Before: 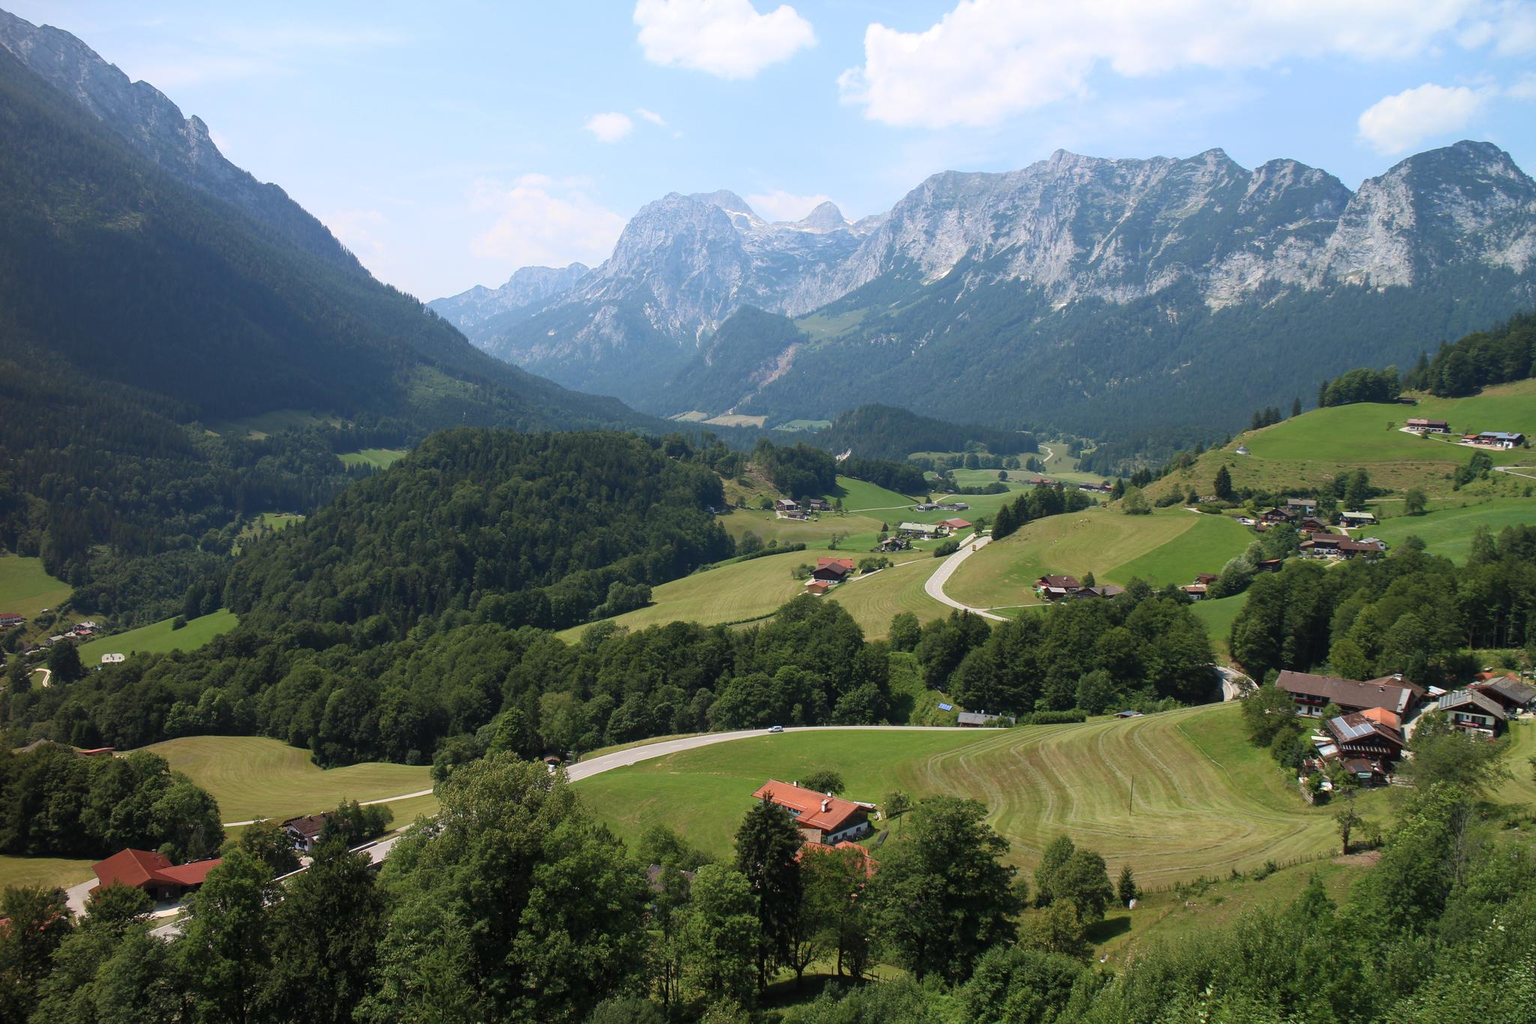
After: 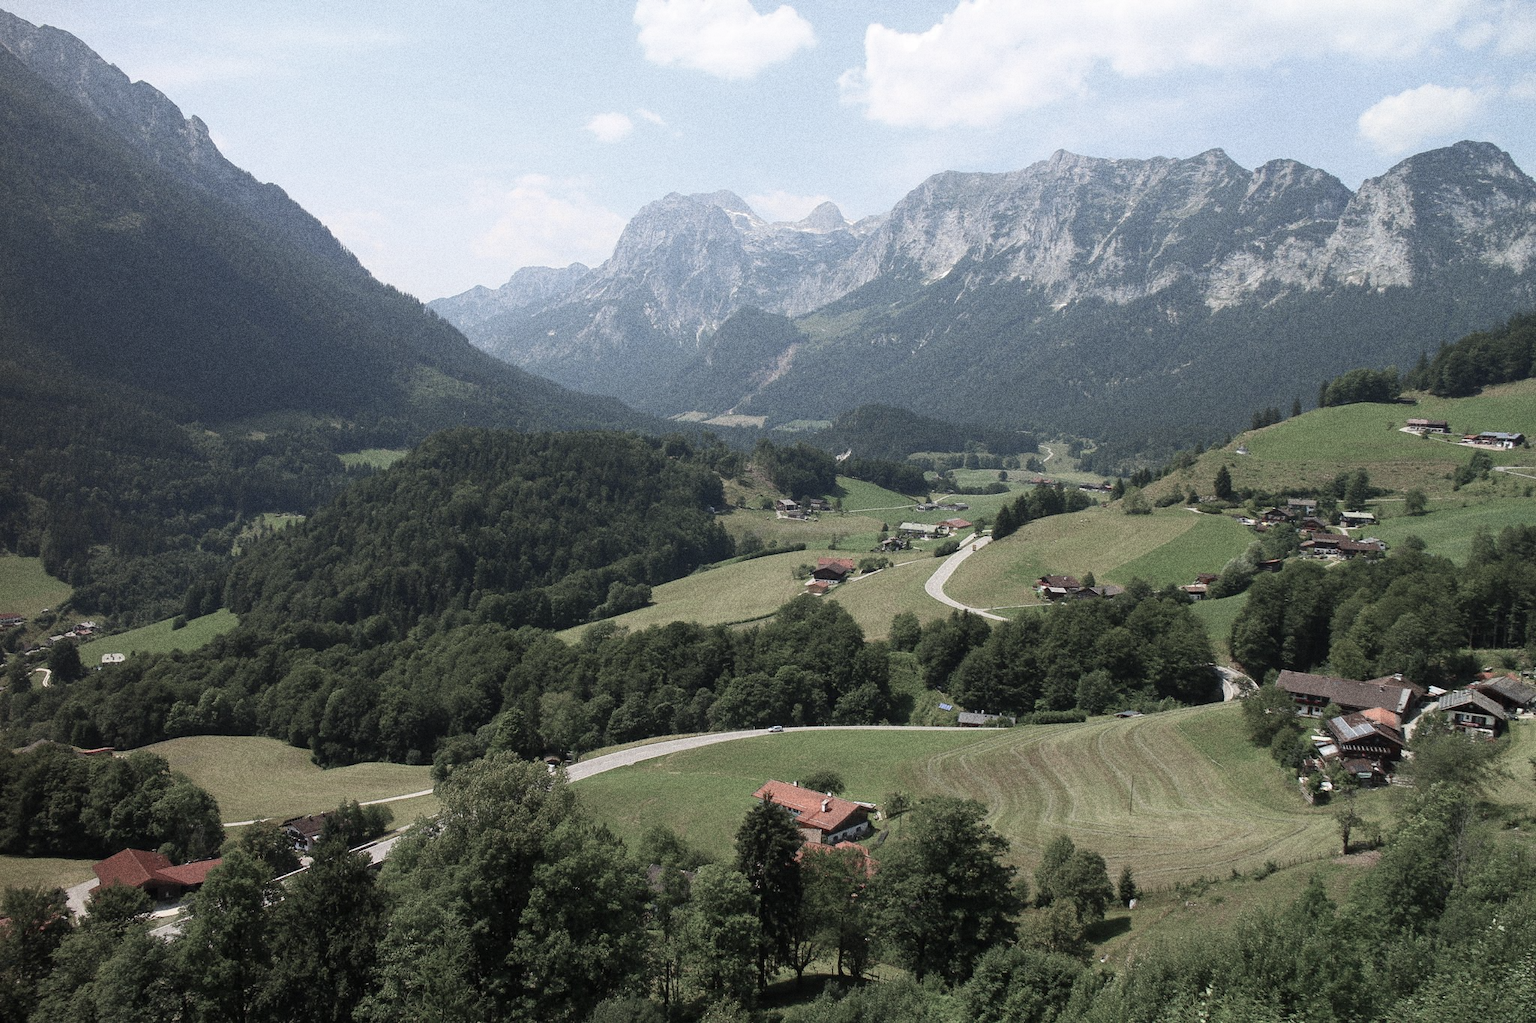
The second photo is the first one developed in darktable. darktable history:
color balance rgb: linear chroma grading › global chroma -16.06%, perceptual saturation grading › global saturation -32.85%, global vibrance -23.56%
grain: strength 49.07%
